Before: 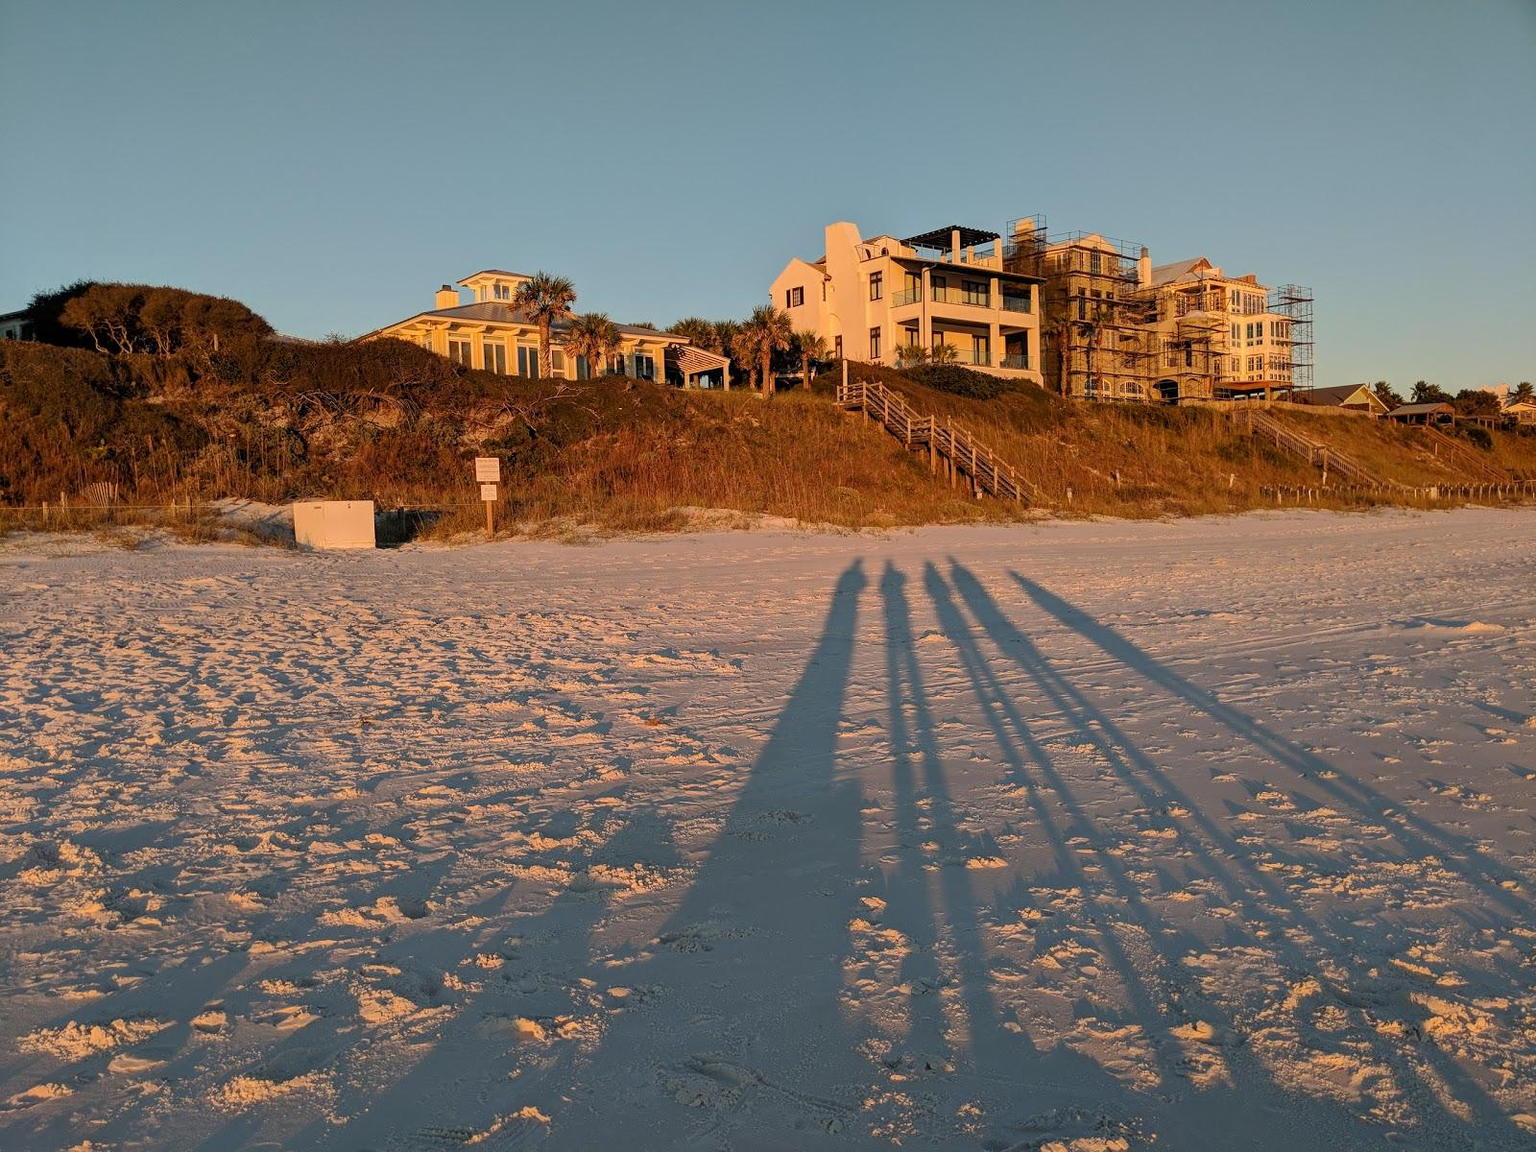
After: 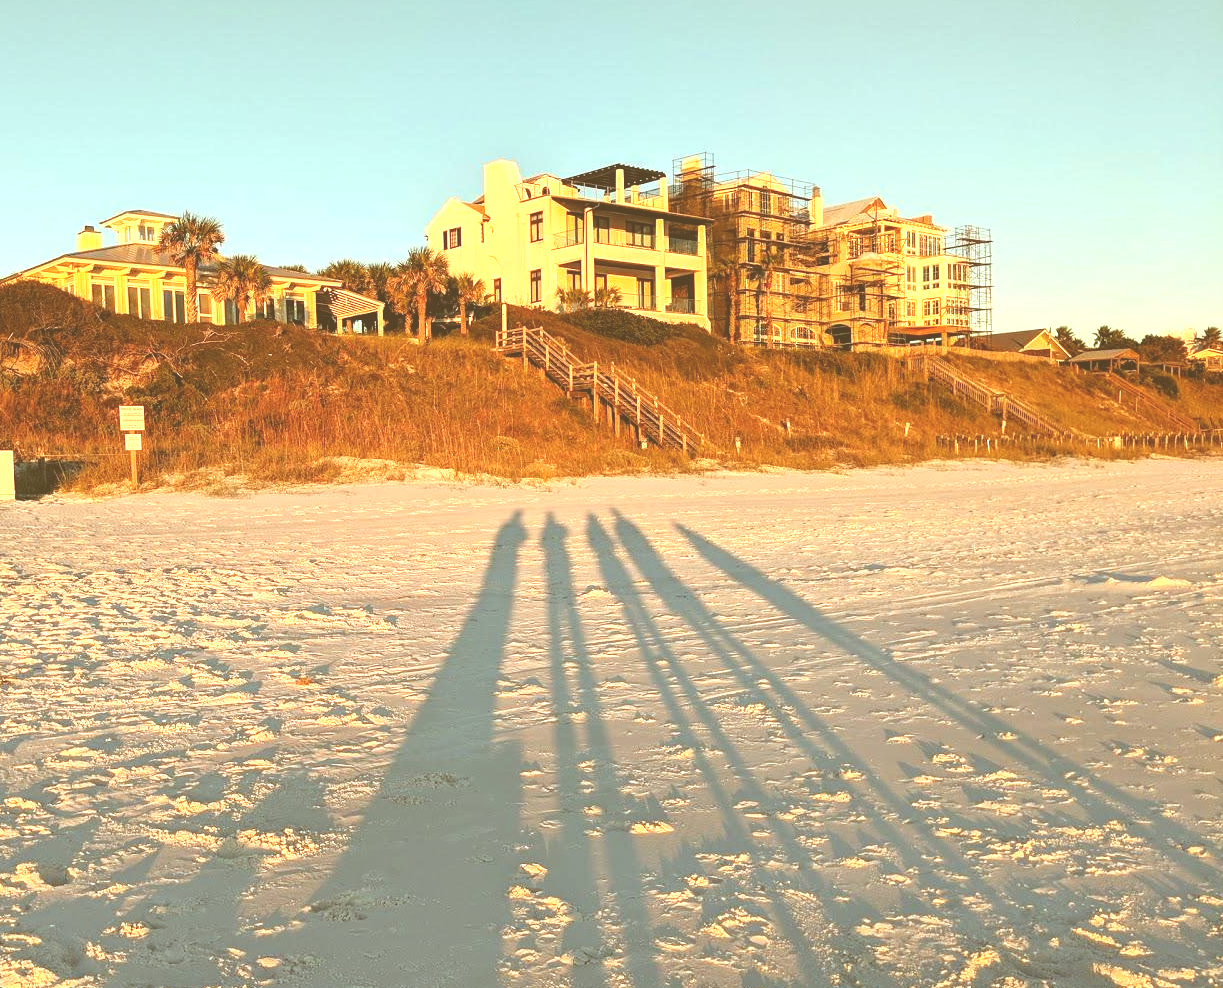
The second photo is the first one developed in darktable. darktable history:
tone equalizer: edges refinement/feathering 500, mask exposure compensation -1.57 EV, preserve details no
crop: left 23.544%, top 5.917%, bottom 11.685%
exposure: black level correction -0.023, exposure 1.394 EV, compensate exposure bias true, compensate highlight preservation false
color correction: highlights a* -6.12, highlights b* 9.38, shadows a* 9.97, shadows b* 23.4
